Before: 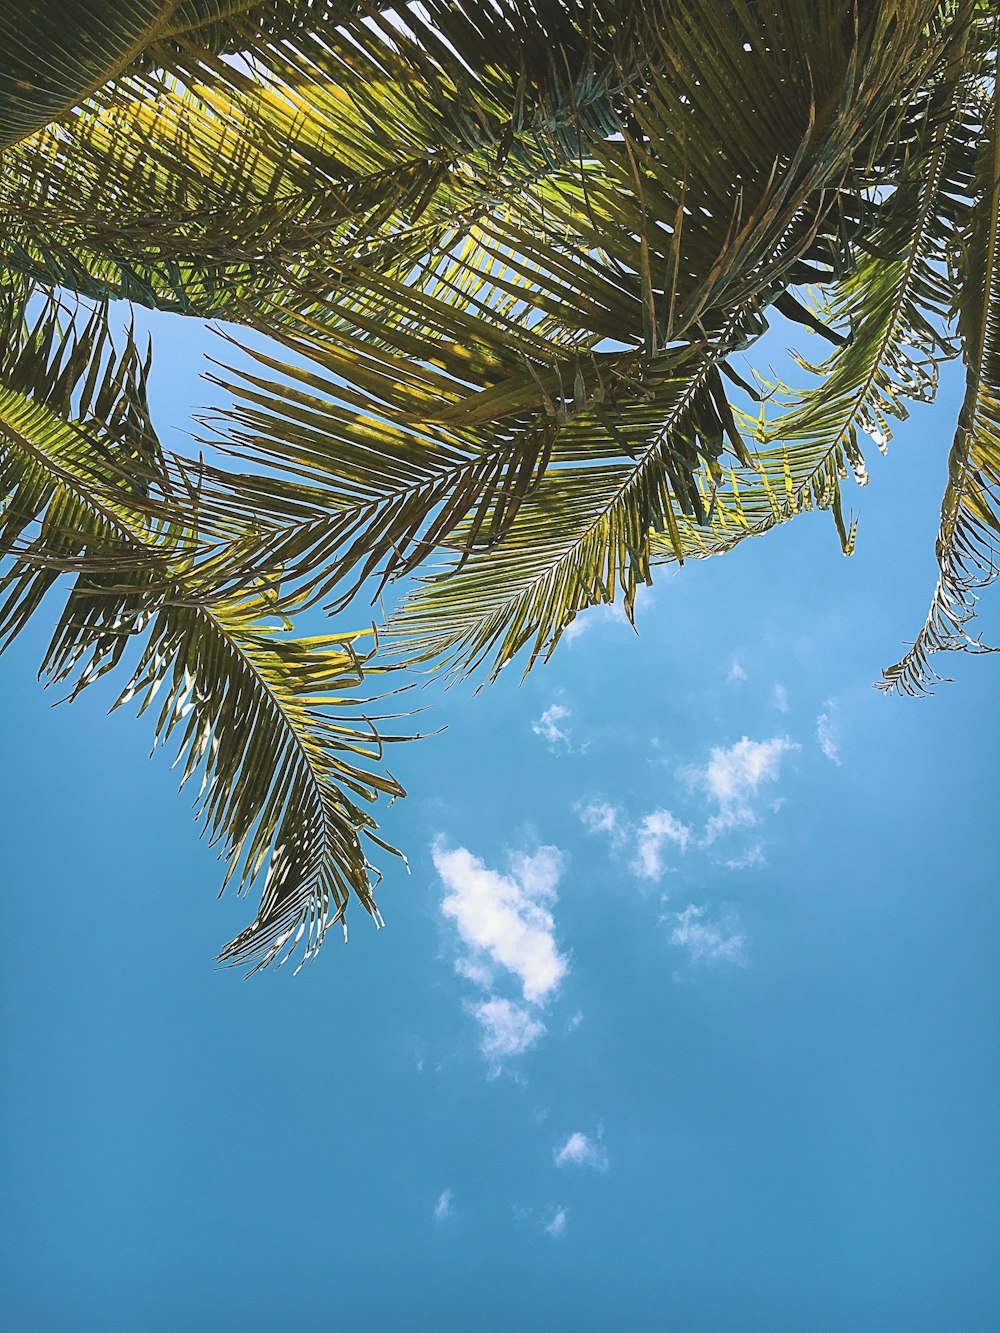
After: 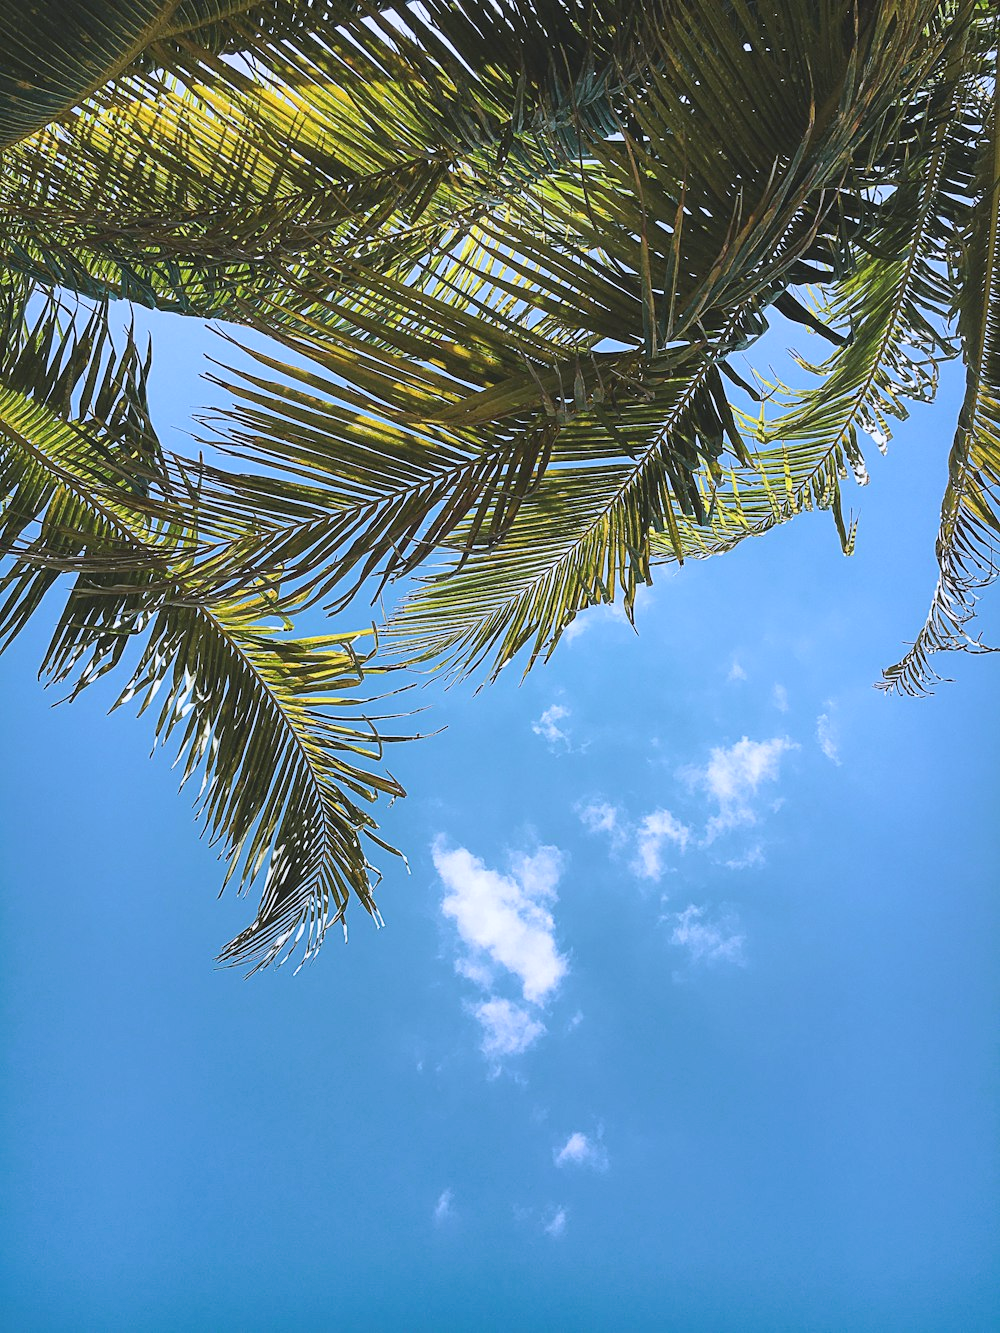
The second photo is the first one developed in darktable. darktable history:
white balance: red 0.967, blue 1.119, emerald 0.756
tone curve: curves: ch0 [(0, 0) (0.003, 0.003) (0.011, 0.011) (0.025, 0.025) (0.044, 0.044) (0.069, 0.069) (0.1, 0.099) (0.136, 0.135) (0.177, 0.177) (0.224, 0.224) (0.277, 0.276) (0.335, 0.334) (0.399, 0.398) (0.468, 0.467) (0.543, 0.565) (0.623, 0.641) (0.709, 0.723) (0.801, 0.81) (0.898, 0.902) (1, 1)], preserve colors none
